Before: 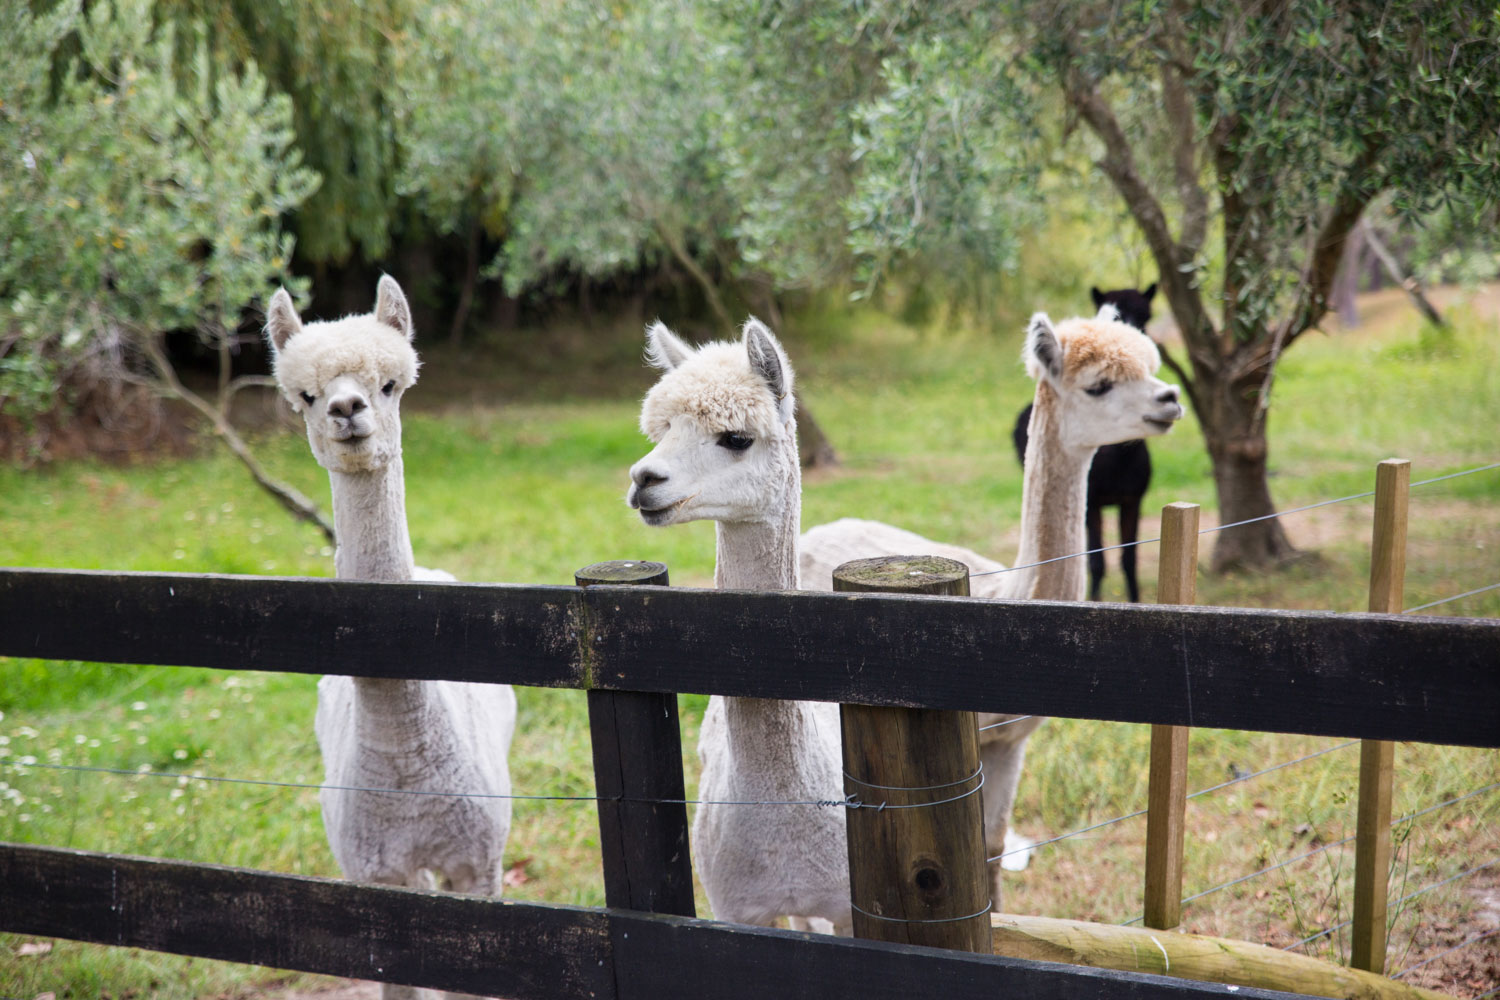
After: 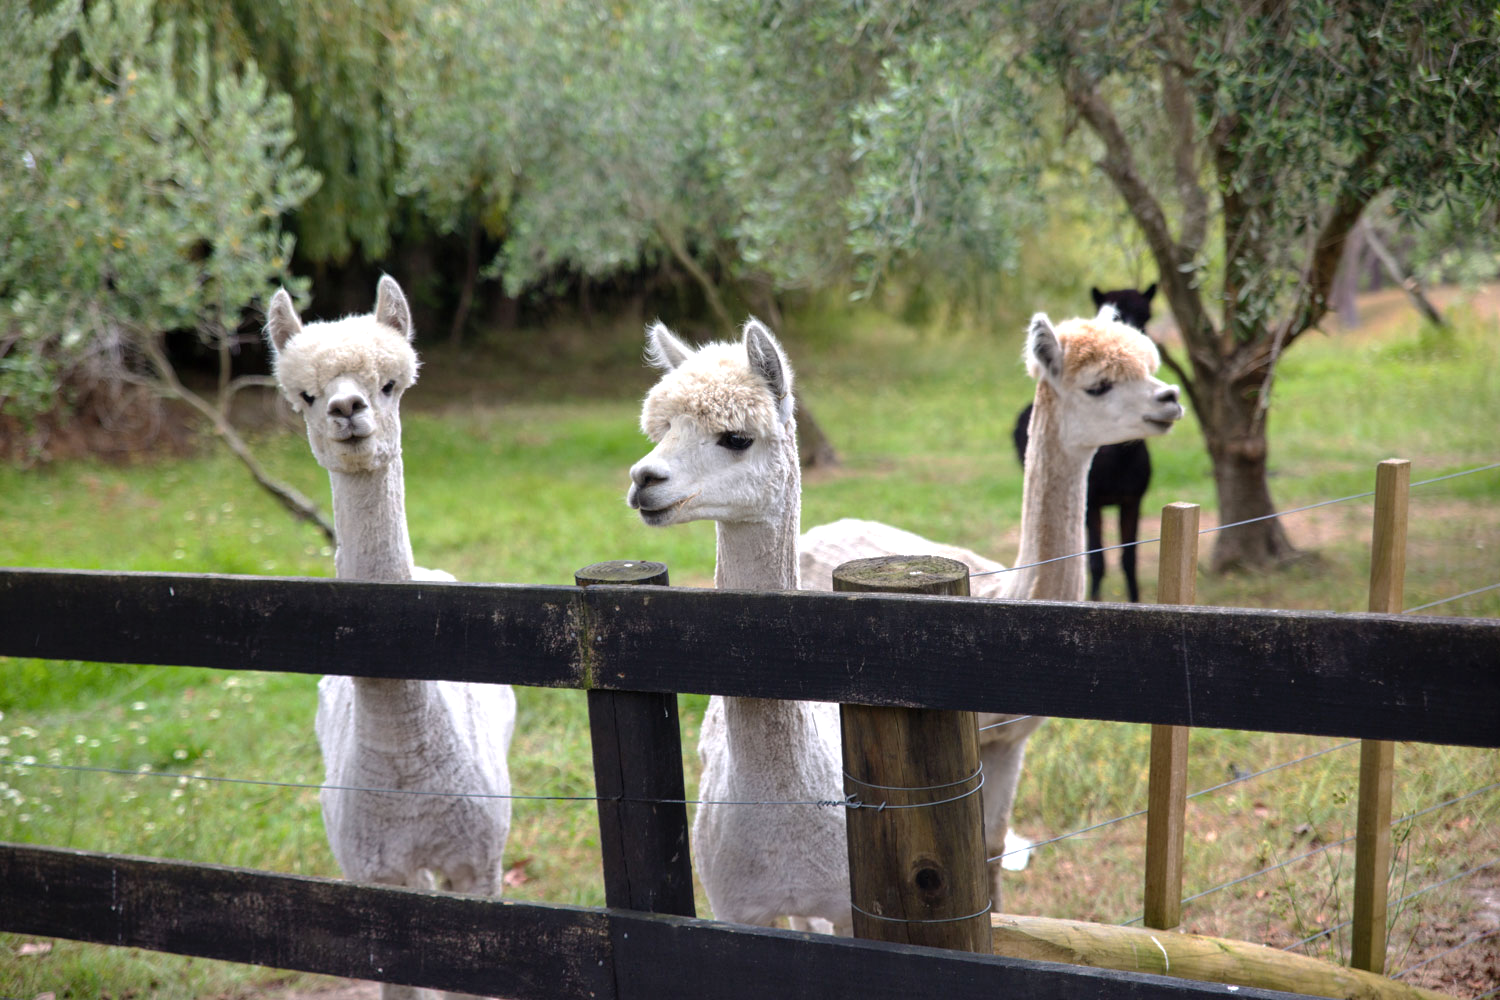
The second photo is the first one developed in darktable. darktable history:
levels: levels [0, 0.394, 0.787]
base curve: curves: ch0 [(0, 0) (0.841, 0.609) (1, 1)], preserve colors none
